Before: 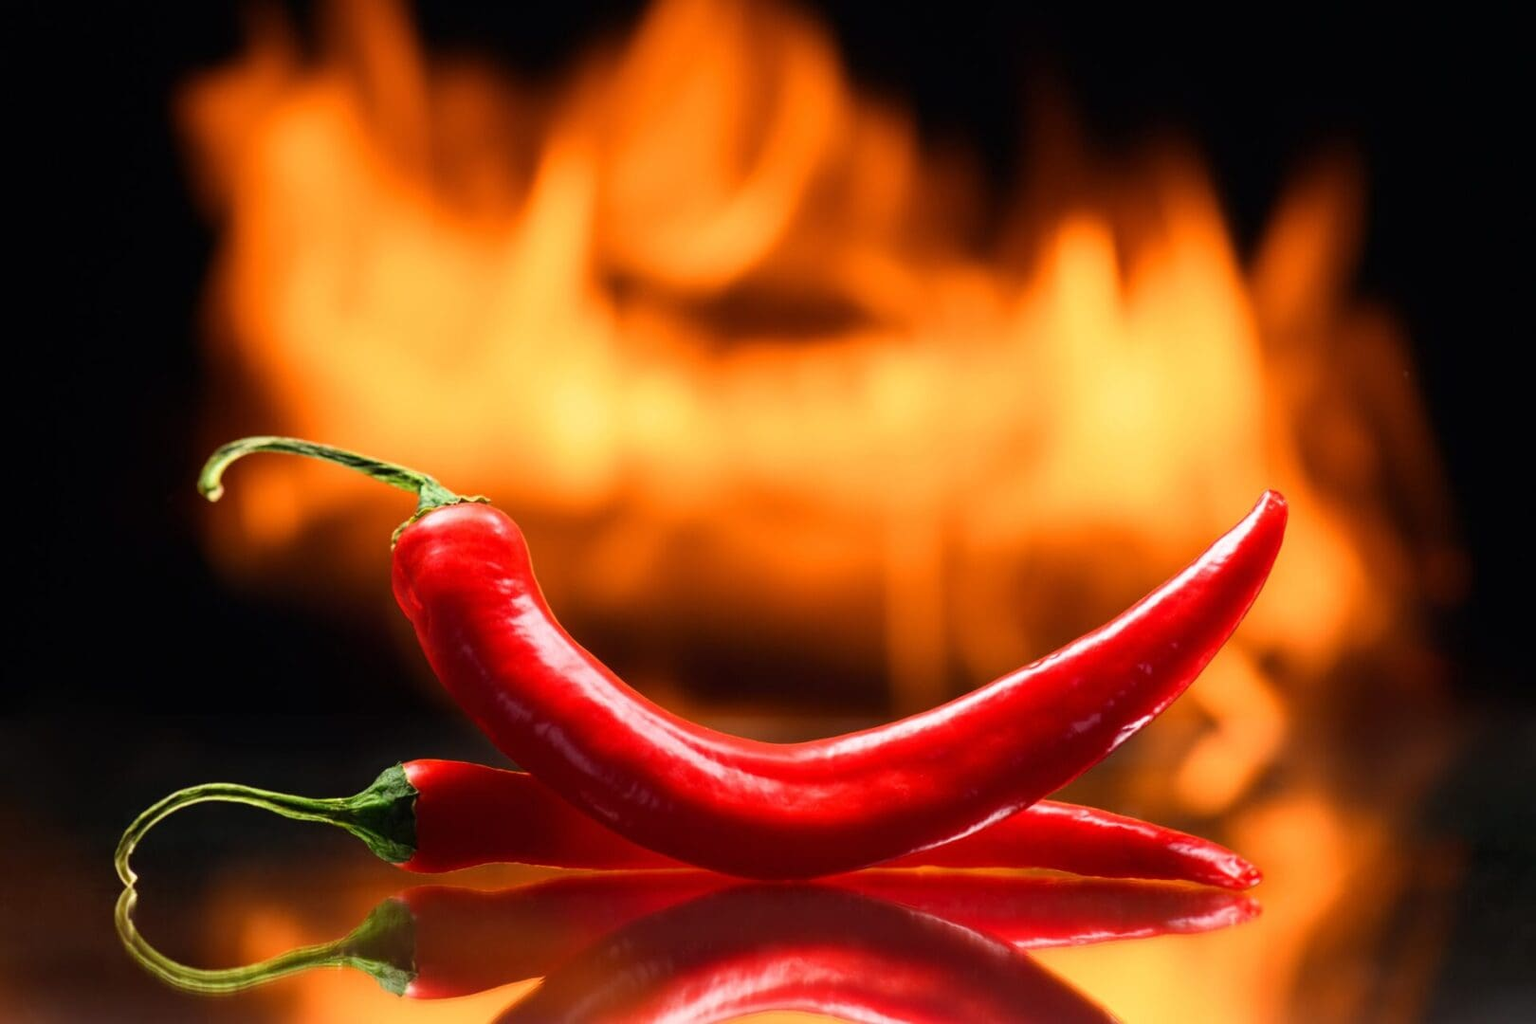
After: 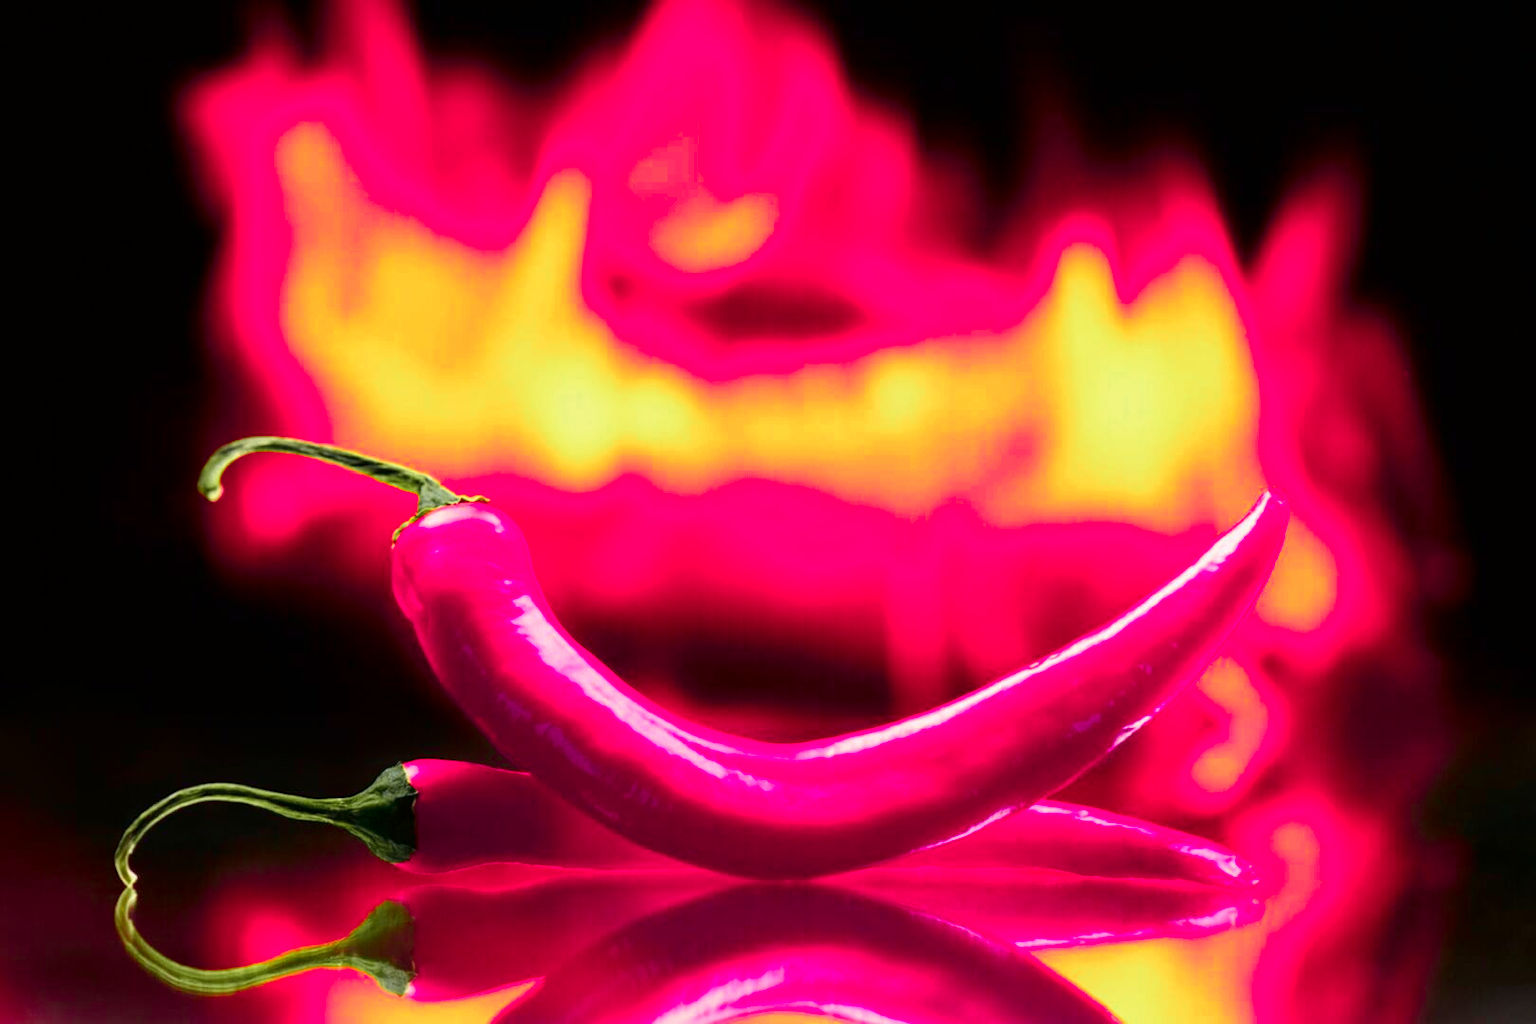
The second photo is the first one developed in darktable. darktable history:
color zones: curves: ch0 [(0, 0.533) (0.126, 0.533) (0.234, 0.533) (0.368, 0.357) (0.5, 0.5) (0.625, 0.5) (0.74, 0.637) (0.875, 0.5)]; ch1 [(0.004, 0.708) (0.129, 0.662) (0.25, 0.5) (0.375, 0.331) (0.496, 0.396) (0.625, 0.649) (0.739, 0.26) (0.875, 0.5) (1, 0.478)]; ch2 [(0, 0.409) (0.132, 0.403) (0.236, 0.558) (0.379, 0.448) (0.5, 0.5) (0.625, 0.5) (0.691, 0.39) (0.875, 0.5)]
tone curve: curves: ch0 [(0, 0) (0.059, 0.027) (0.162, 0.125) (0.304, 0.279) (0.547, 0.532) (0.828, 0.815) (1, 0.983)]; ch1 [(0, 0) (0.23, 0.166) (0.34, 0.308) (0.371, 0.337) (0.429, 0.411) (0.477, 0.462) (0.499, 0.498) (0.529, 0.537) (0.559, 0.582) (0.743, 0.798) (1, 1)]; ch2 [(0, 0) (0.431, 0.414) (0.498, 0.503) (0.524, 0.528) (0.568, 0.546) (0.6, 0.597) (0.634, 0.645) (0.728, 0.742) (1, 1)], color space Lab, independent channels, preserve colors none
